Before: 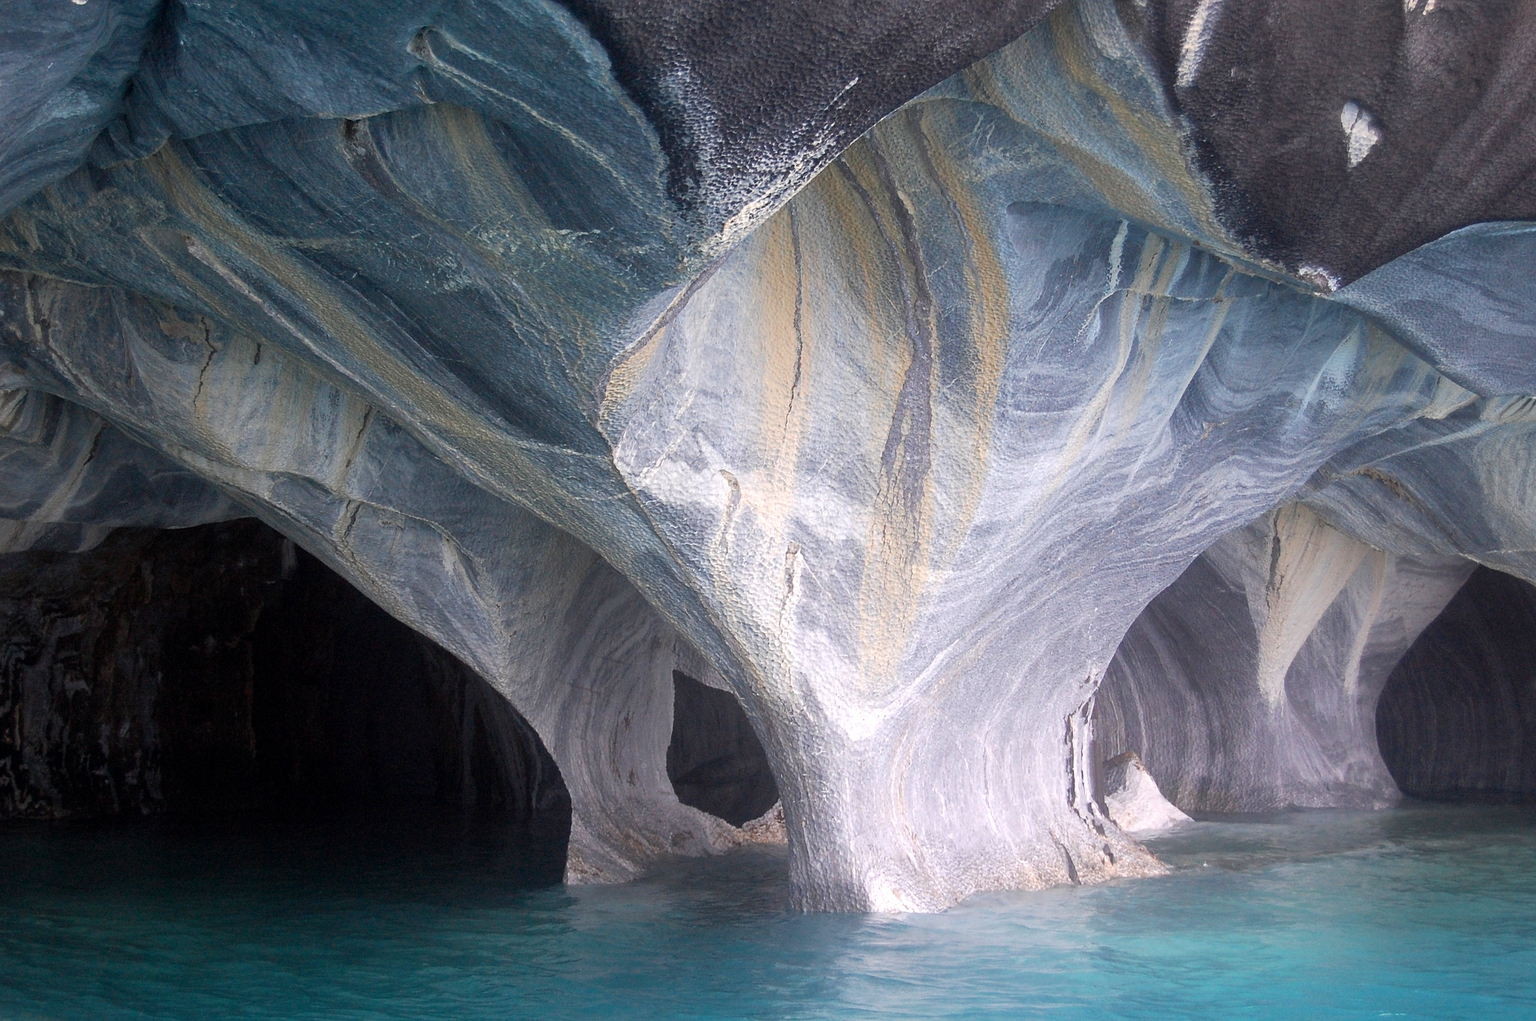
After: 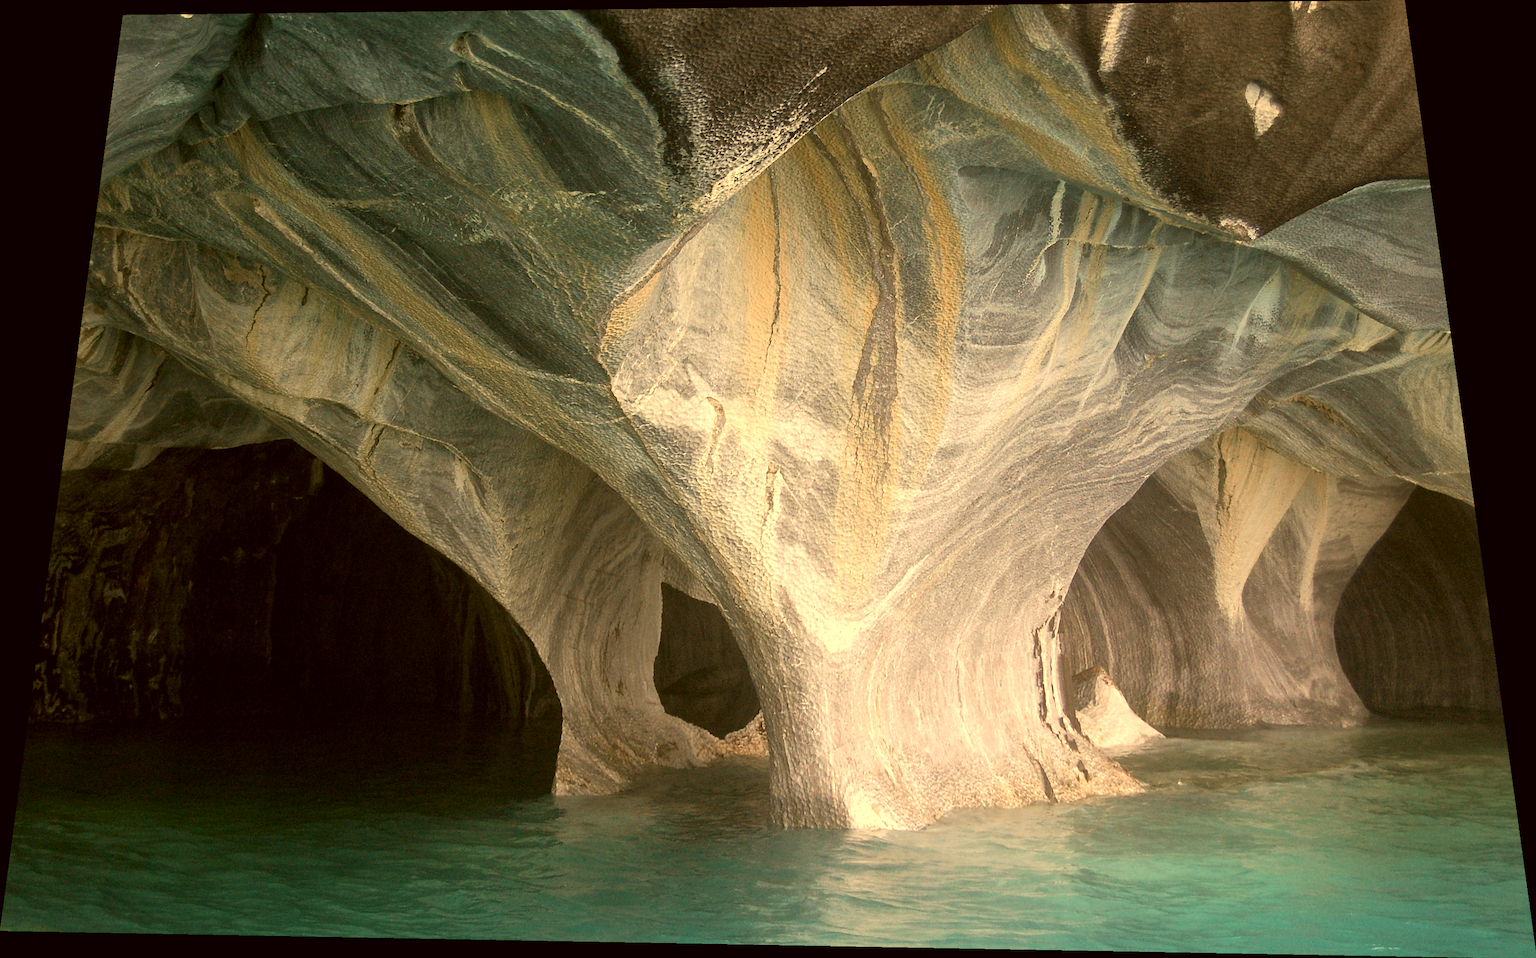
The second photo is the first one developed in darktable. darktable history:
local contrast: mode bilateral grid, contrast 20, coarseness 50, detail 120%, midtone range 0.2
white balance: red 1.138, green 0.996, blue 0.812
rotate and perspective: rotation 0.128°, lens shift (vertical) -0.181, lens shift (horizontal) -0.044, shear 0.001, automatic cropping off
color correction: highlights a* -1.43, highlights b* 10.12, shadows a* 0.395, shadows b* 19.35
